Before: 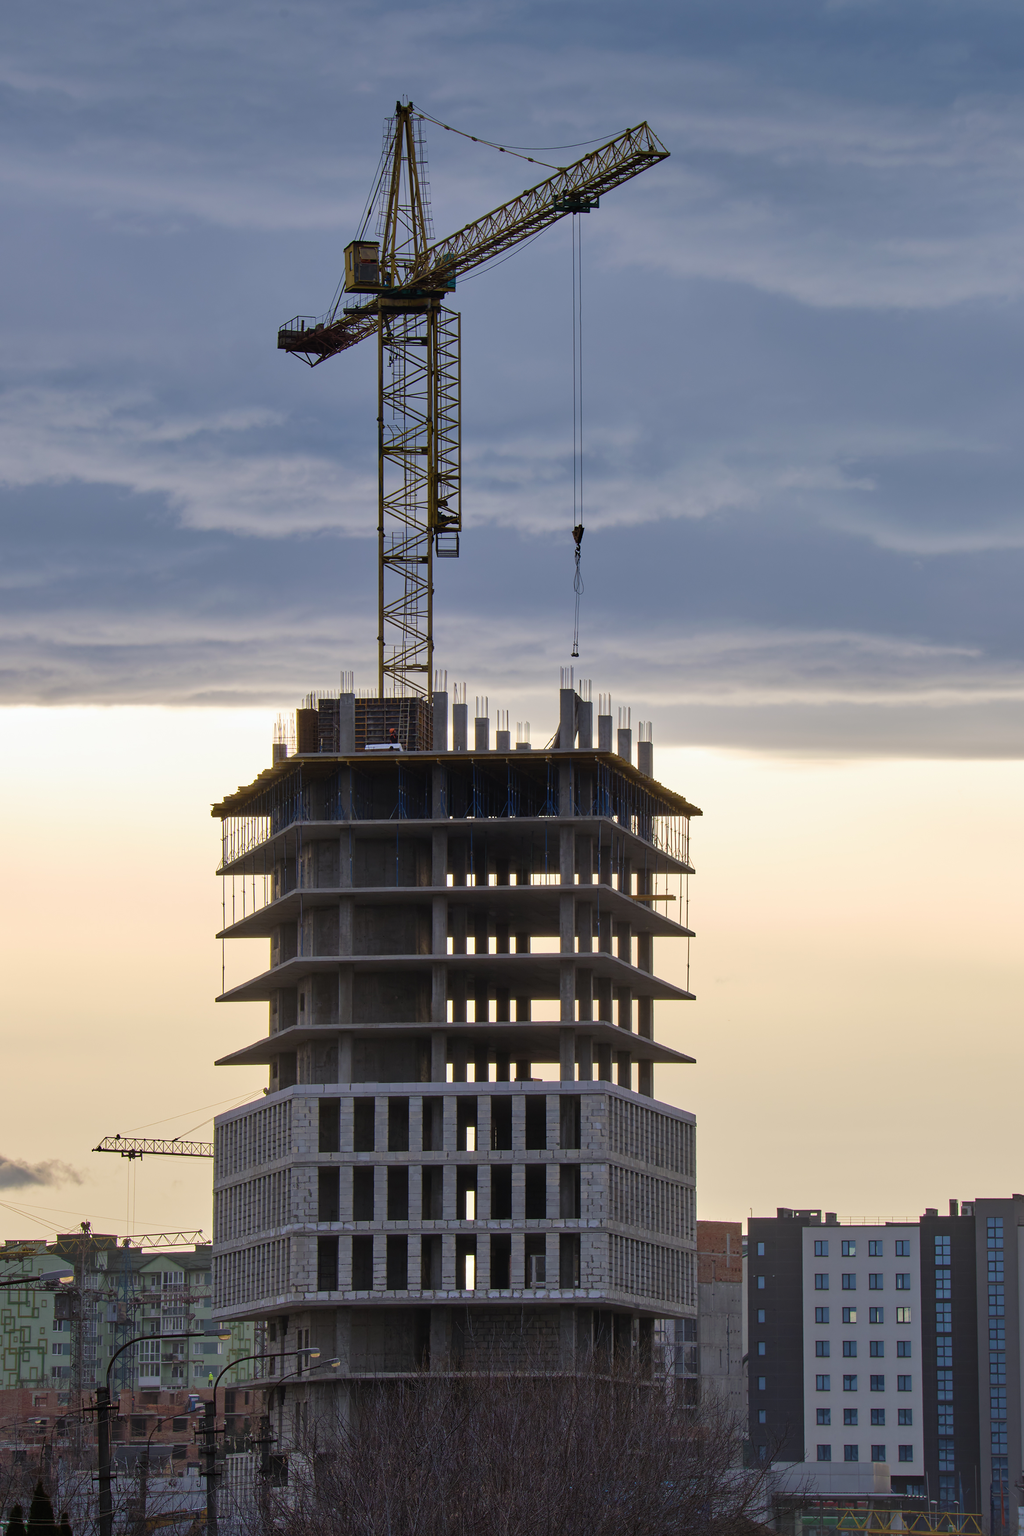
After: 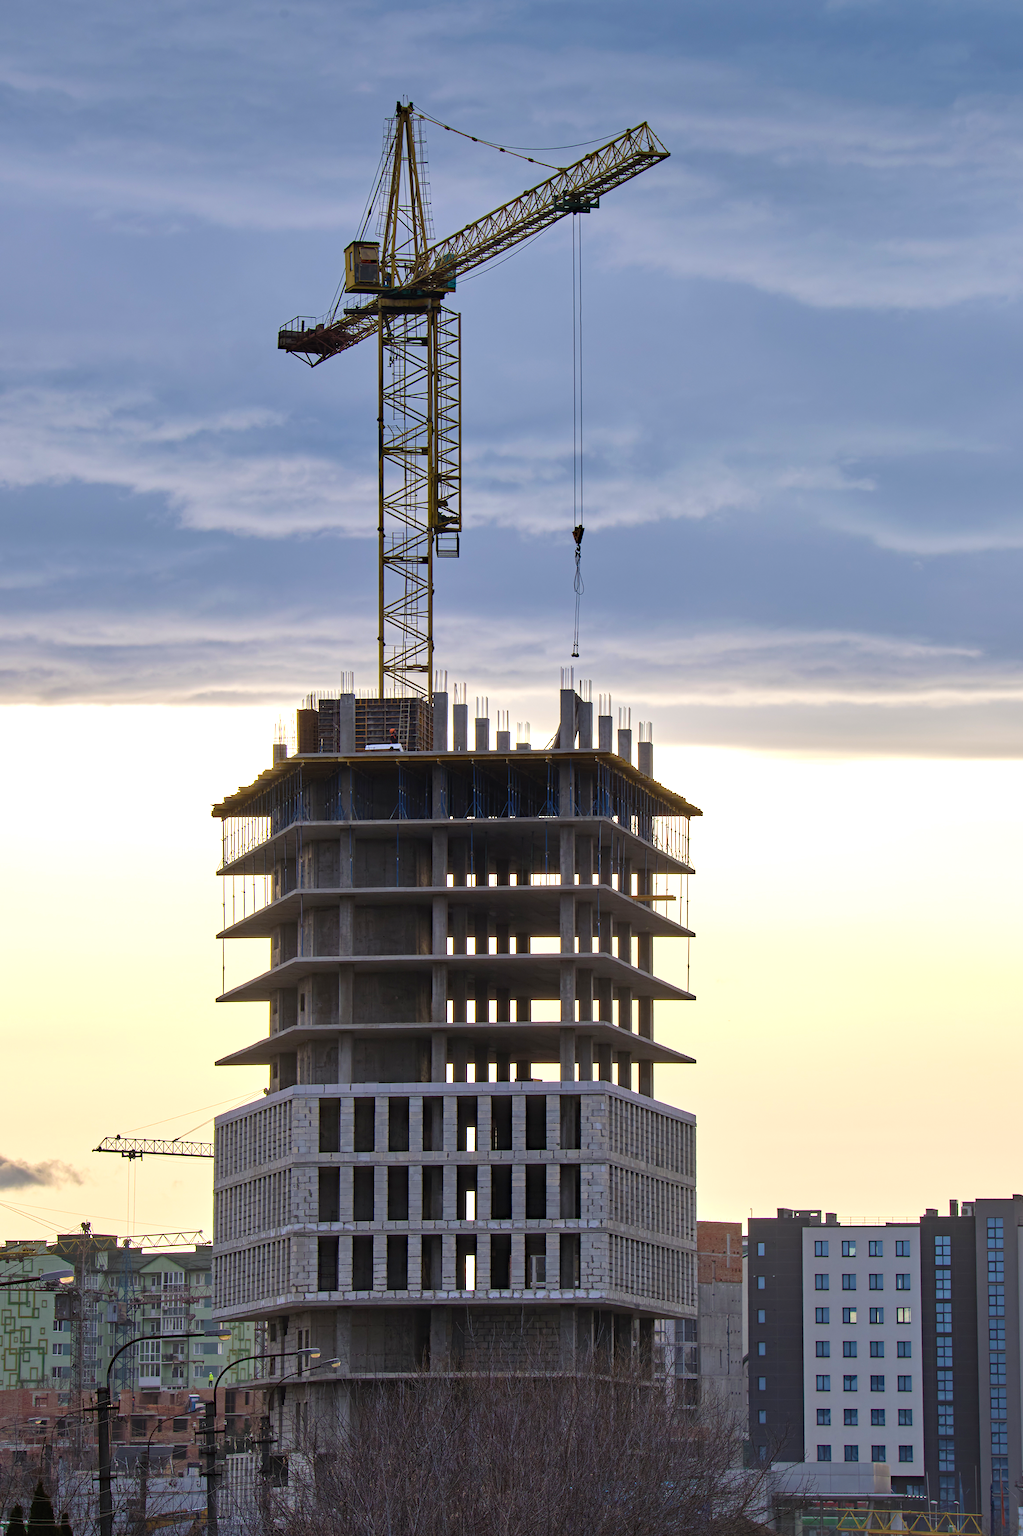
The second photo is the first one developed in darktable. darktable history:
haze removal: compatibility mode true, adaptive false
exposure: exposure 0.669 EV, compensate highlight preservation false
